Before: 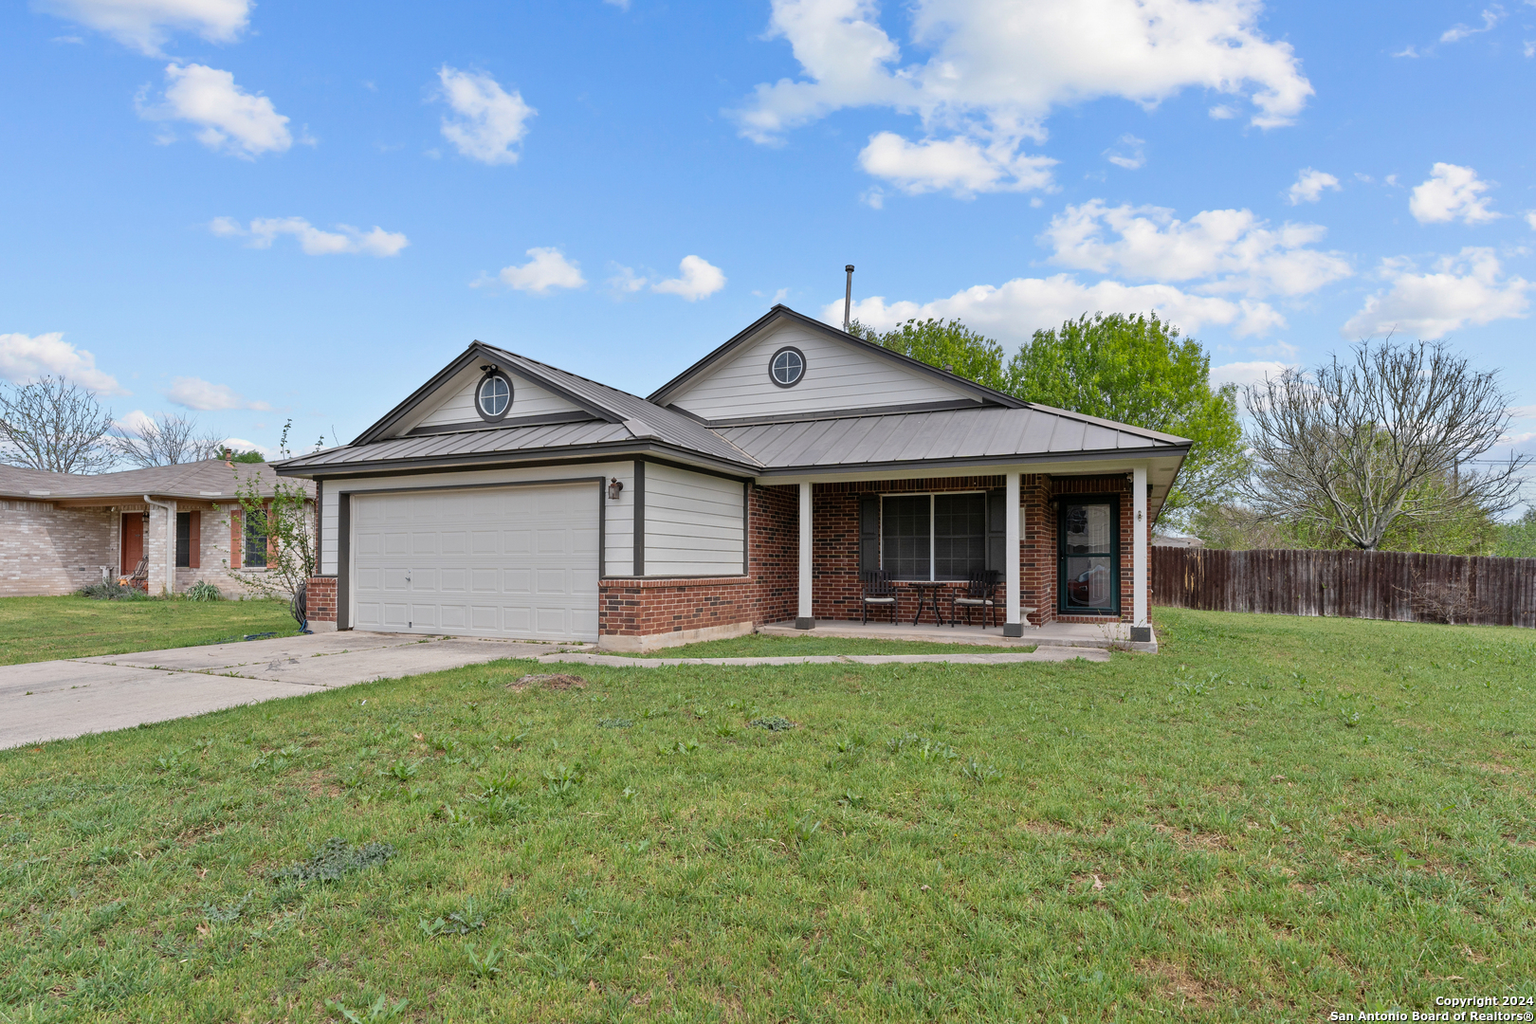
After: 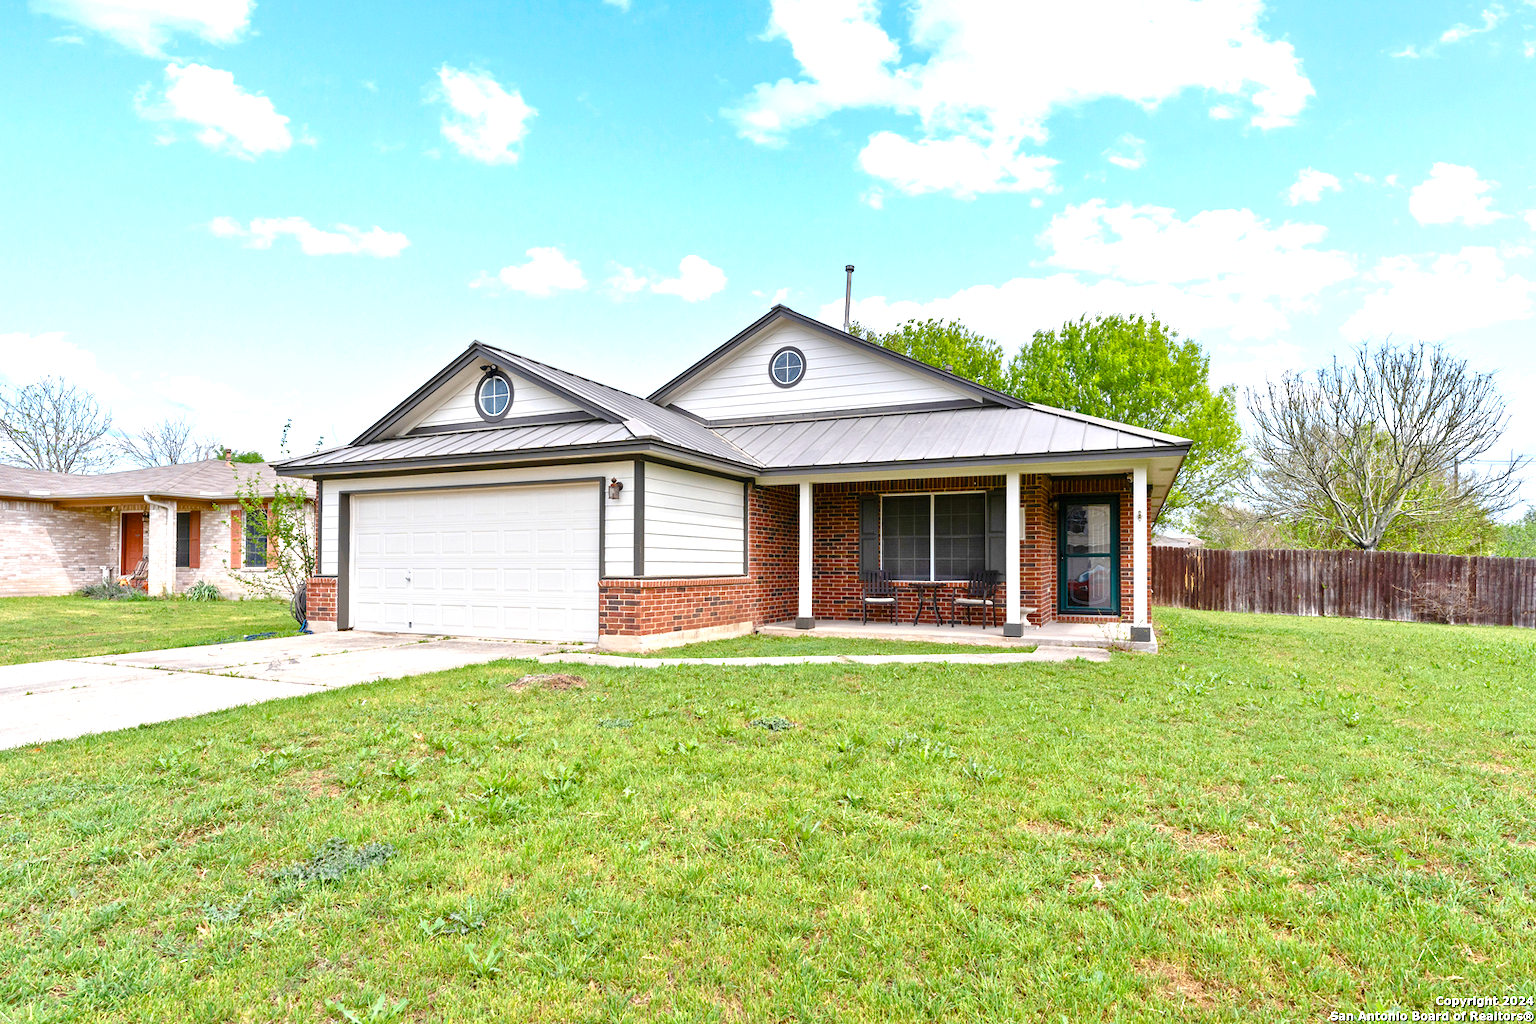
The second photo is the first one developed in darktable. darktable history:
exposure: black level correction 0, exposure 1.099 EV, compensate highlight preservation false
color balance rgb: linear chroma grading › global chroma 14.532%, perceptual saturation grading › global saturation 20%, perceptual saturation grading › highlights -24.881%, perceptual saturation grading › shadows 49.546%
